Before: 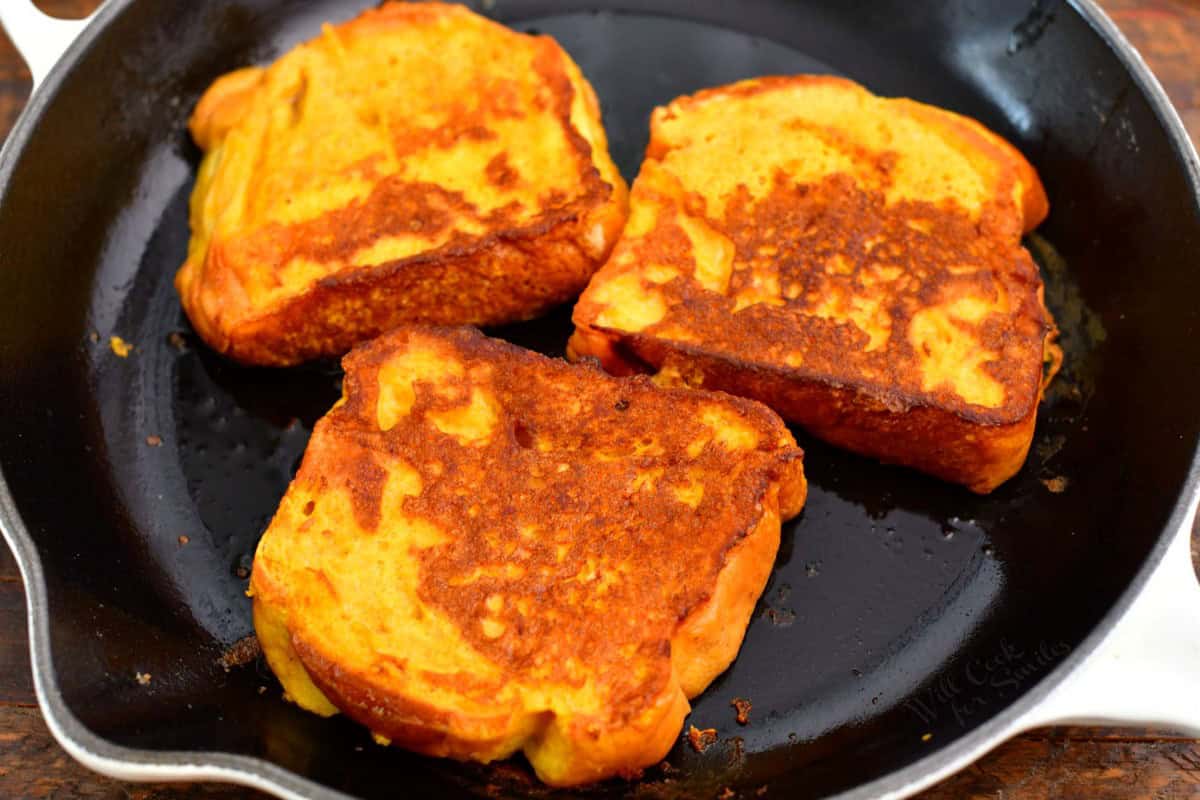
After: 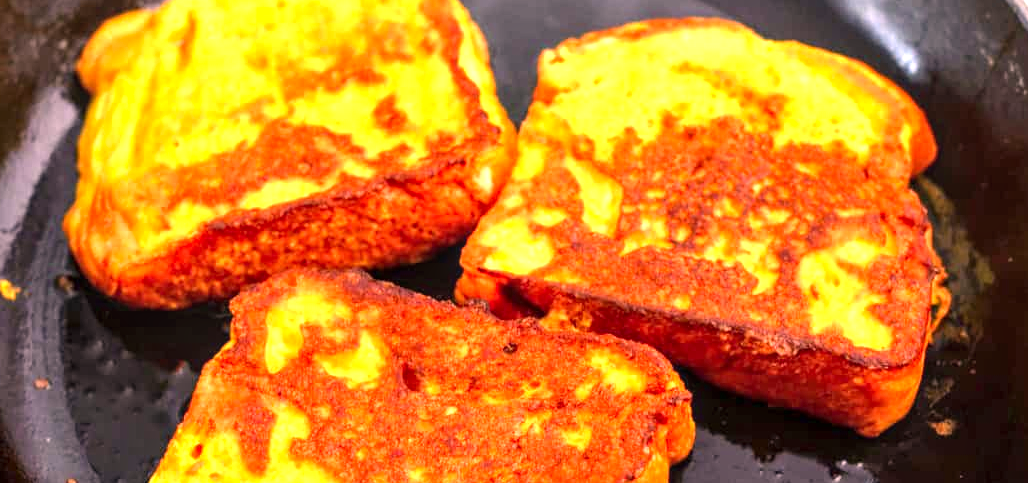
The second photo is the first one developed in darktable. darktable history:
crop and rotate: left 9.345%, top 7.22%, right 4.982%, bottom 32.331%
local contrast: on, module defaults
color correction: highlights a* 14.52, highlights b* 4.84
exposure: black level correction 0, exposure 1.1 EV, compensate highlight preservation false
